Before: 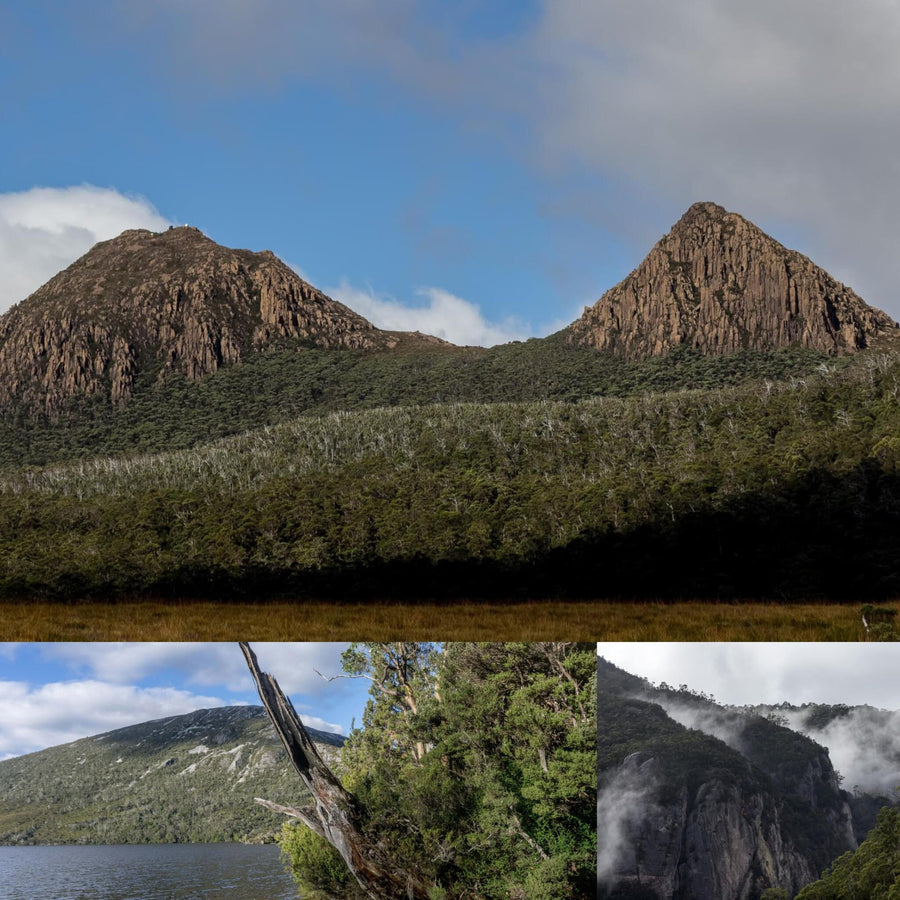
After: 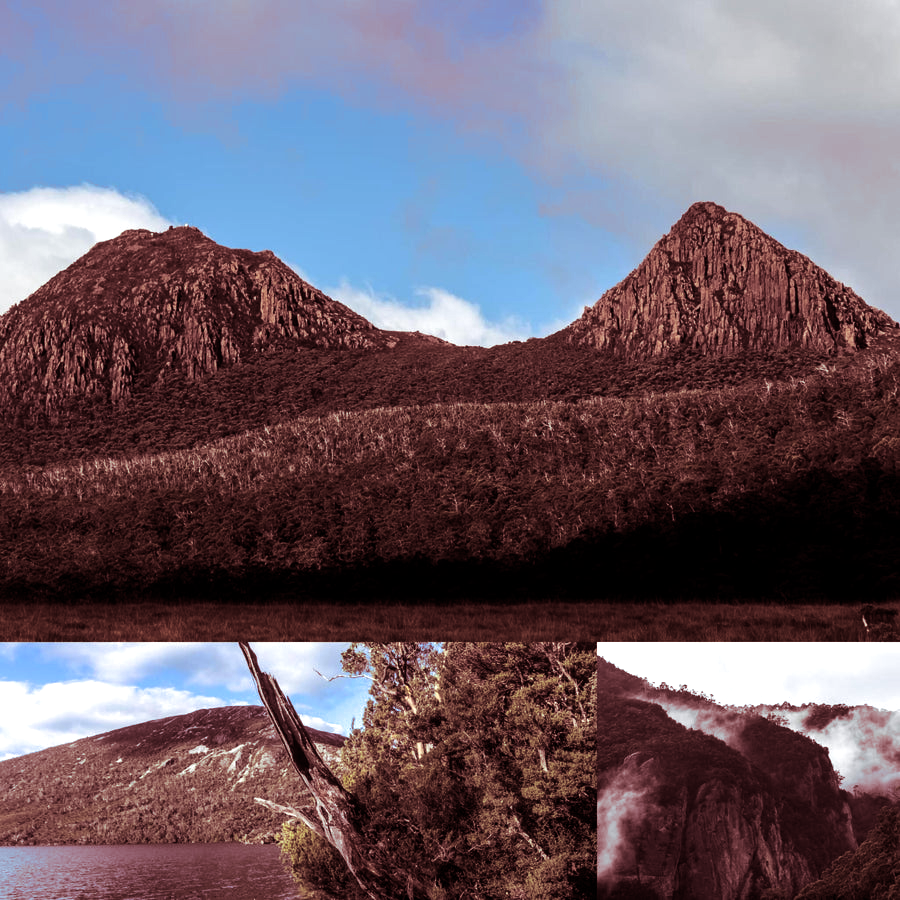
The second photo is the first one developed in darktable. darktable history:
split-toning: highlights › saturation 0, balance -61.83
tone equalizer: -8 EV -0.75 EV, -7 EV -0.7 EV, -6 EV -0.6 EV, -5 EV -0.4 EV, -3 EV 0.4 EV, -2 EV 0.6 EV, -1 EV 0.7 EV, +0 EV 0.75 EV, edges refinement/feathering 500, mask exposure compensation -1.57 EV, preserve details no
